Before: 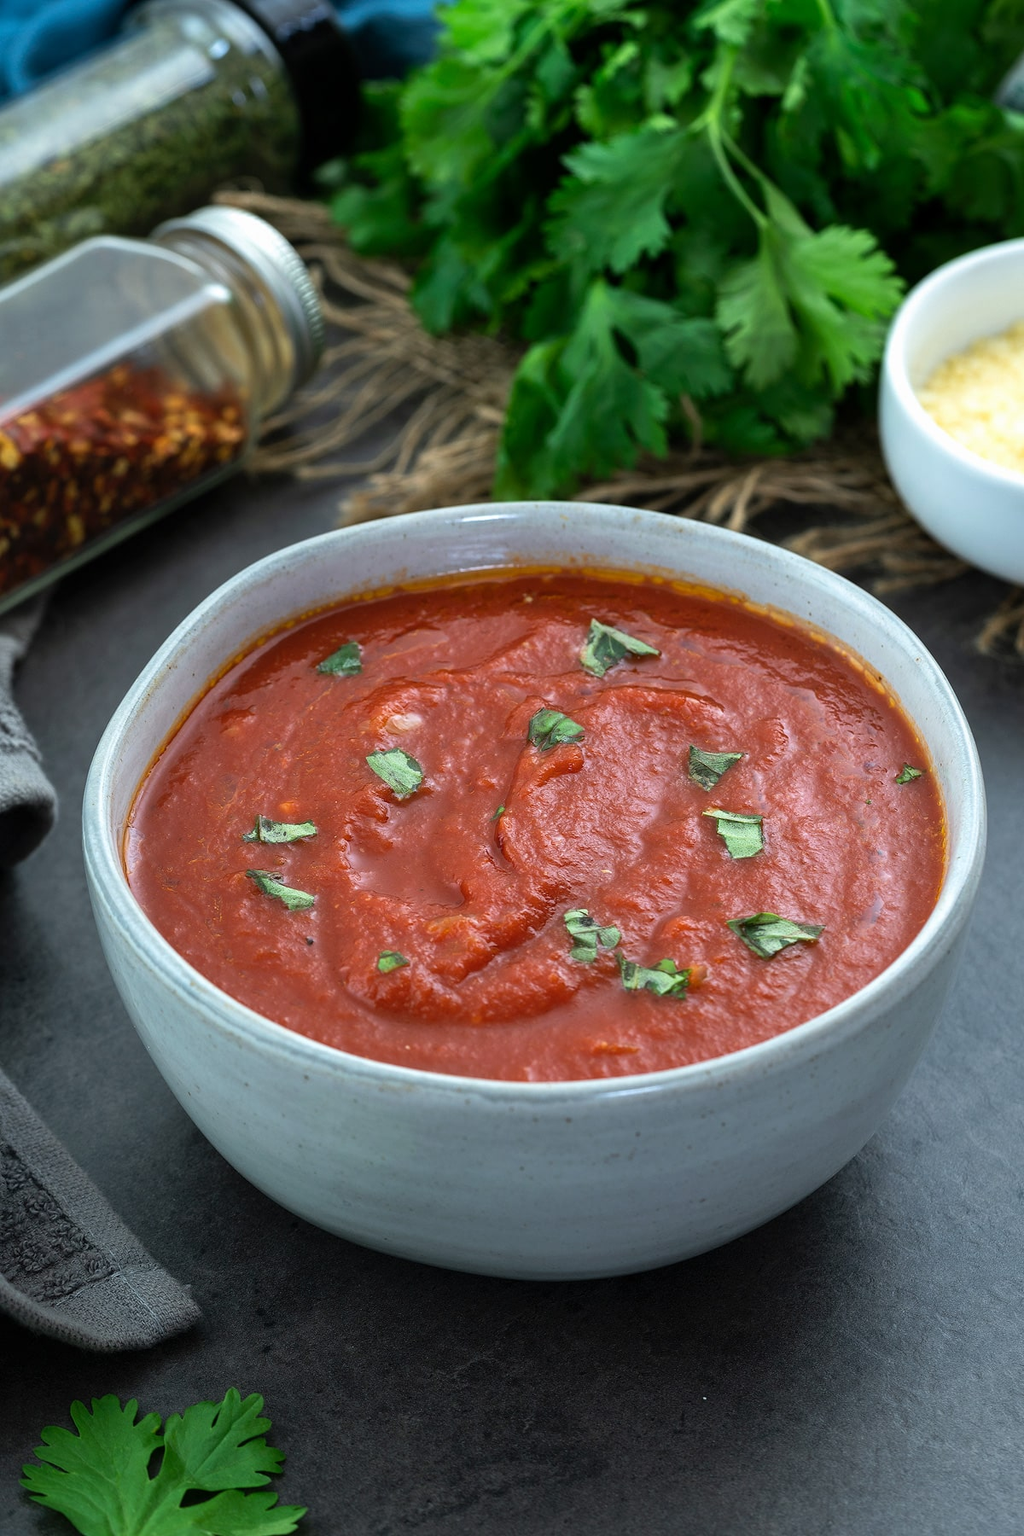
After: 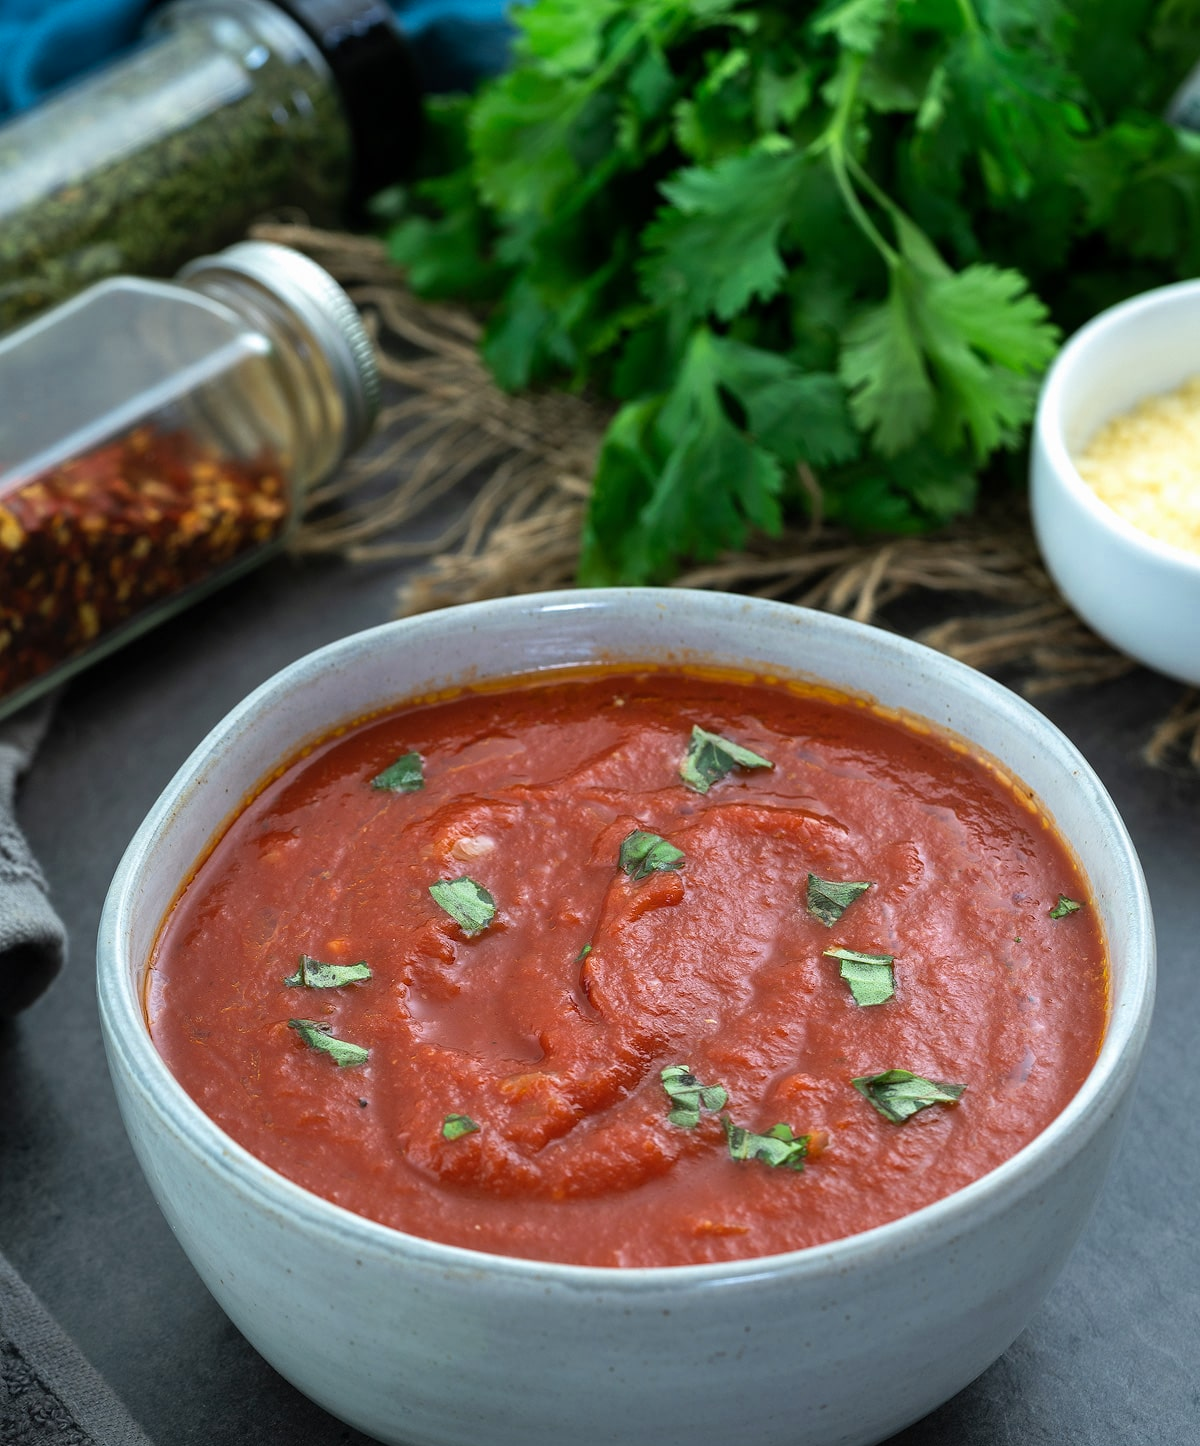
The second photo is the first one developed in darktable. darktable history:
color zones: curves: ch0 [(0, 0.5) (0.143, 0.5) (0.286, 0.5) (0.429, 0.5) (0.62, 0.489) (0.714, 0.445) (0.844, 0.496) (1, 0.5)]; ch1 [(0, 0.5) (0.143, 0.5) (0.286, 0.5) (0.429, 0.5) (0.571, 0.5) (0.714, 0.523) (0.857, 0.5) (1, 0.5)]
crop: bottom 19.647%
